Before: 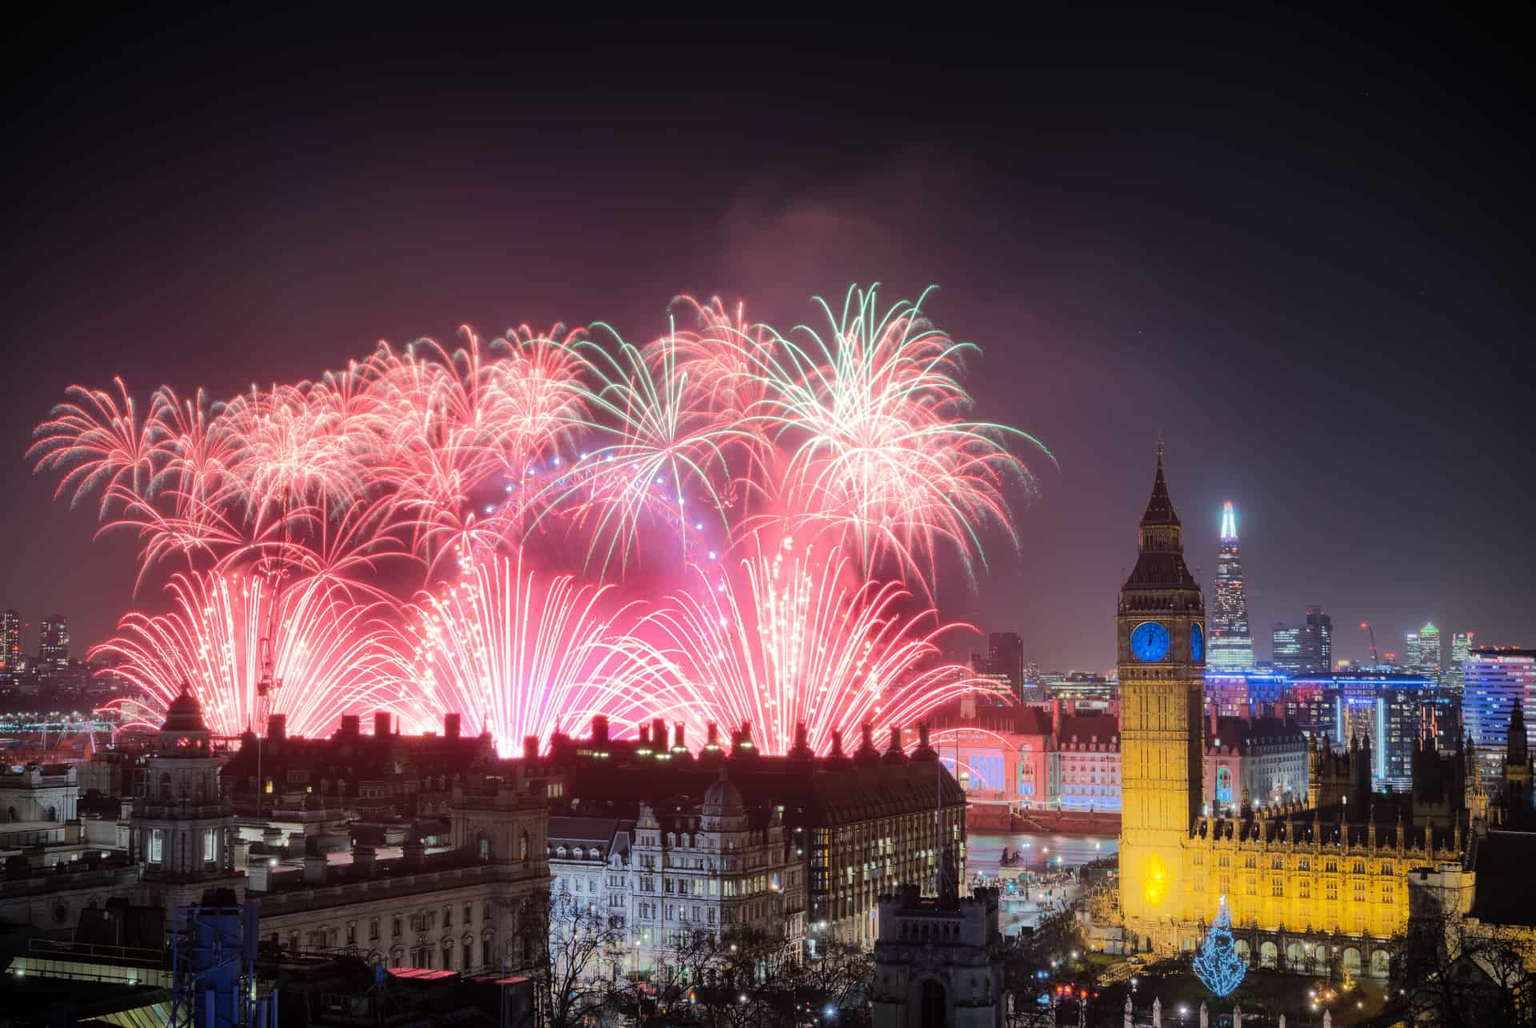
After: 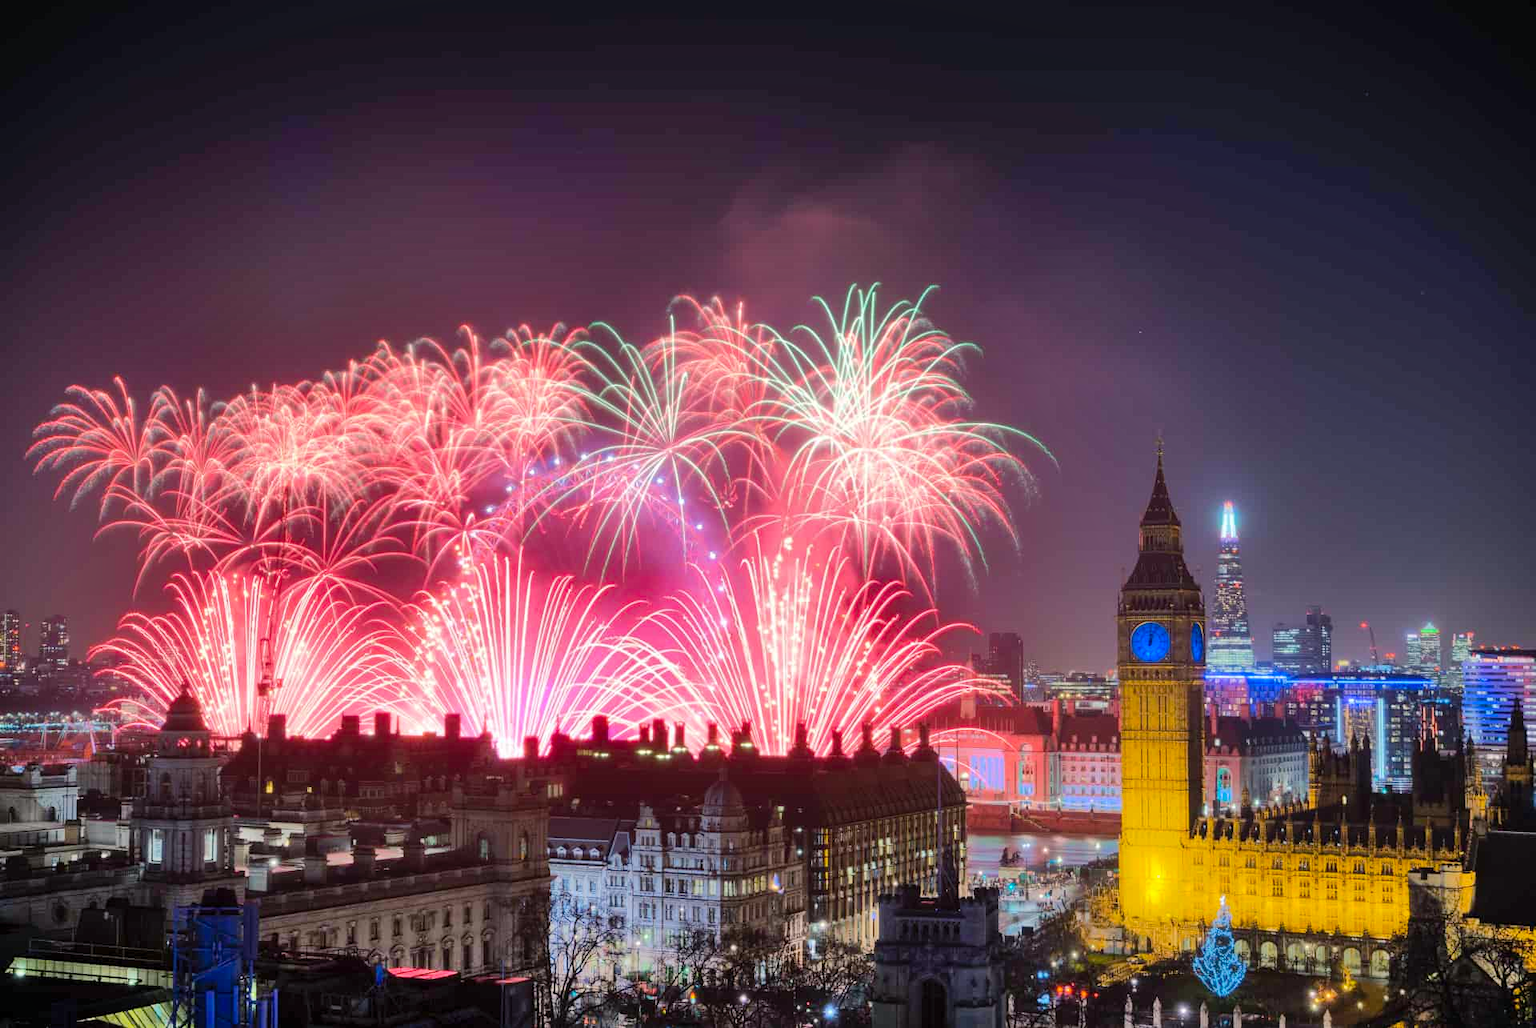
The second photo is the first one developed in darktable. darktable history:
shadows and highlights: shadows color adjustment 99.16%, highlights color adjustment 0.013%, low approximation 0.01, soften with gaussian
color balance rgb: shadows lift › chroma 2.015%, shadows lift › hue 246.97°, linear chroma grading › global chroma 15.172%, perceptual saturation grading › global saturation 9.649%, global vibrance 14.281%
